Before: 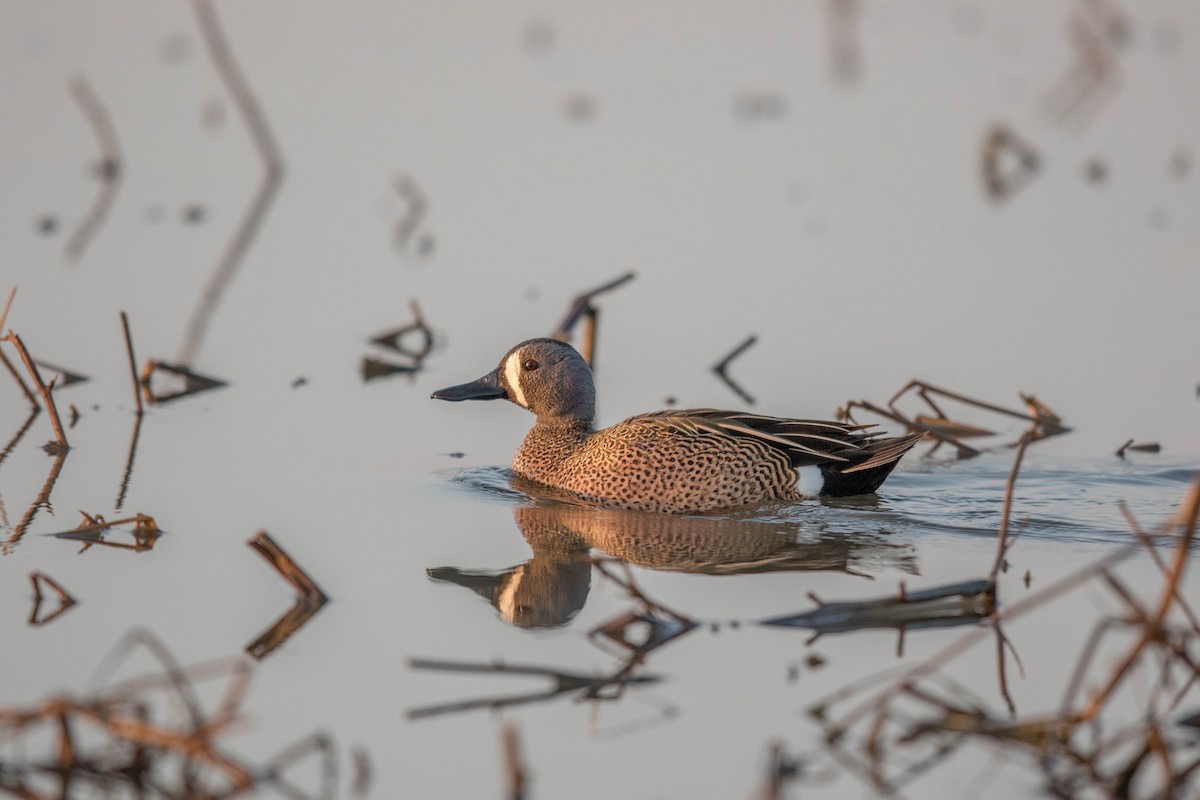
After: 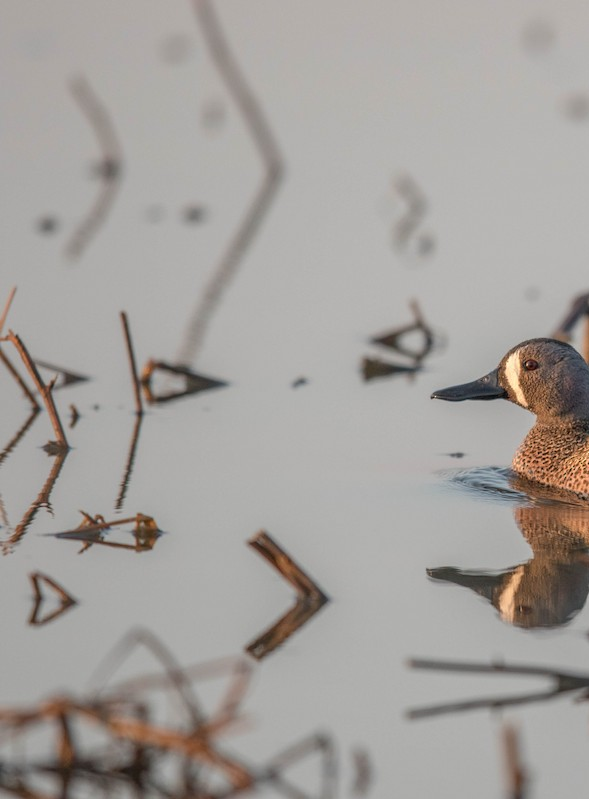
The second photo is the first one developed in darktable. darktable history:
crop and rotate: left 0%, top 0%, right 50.845%
